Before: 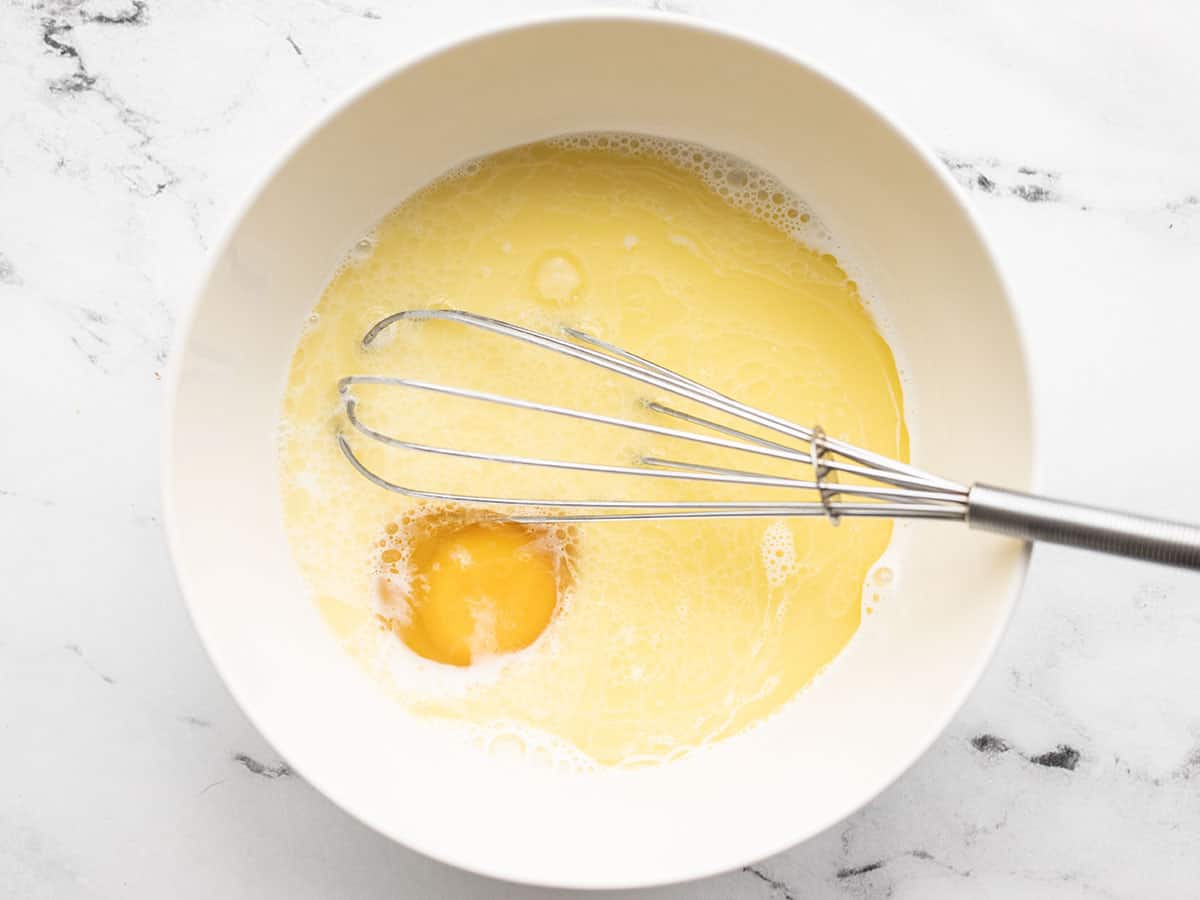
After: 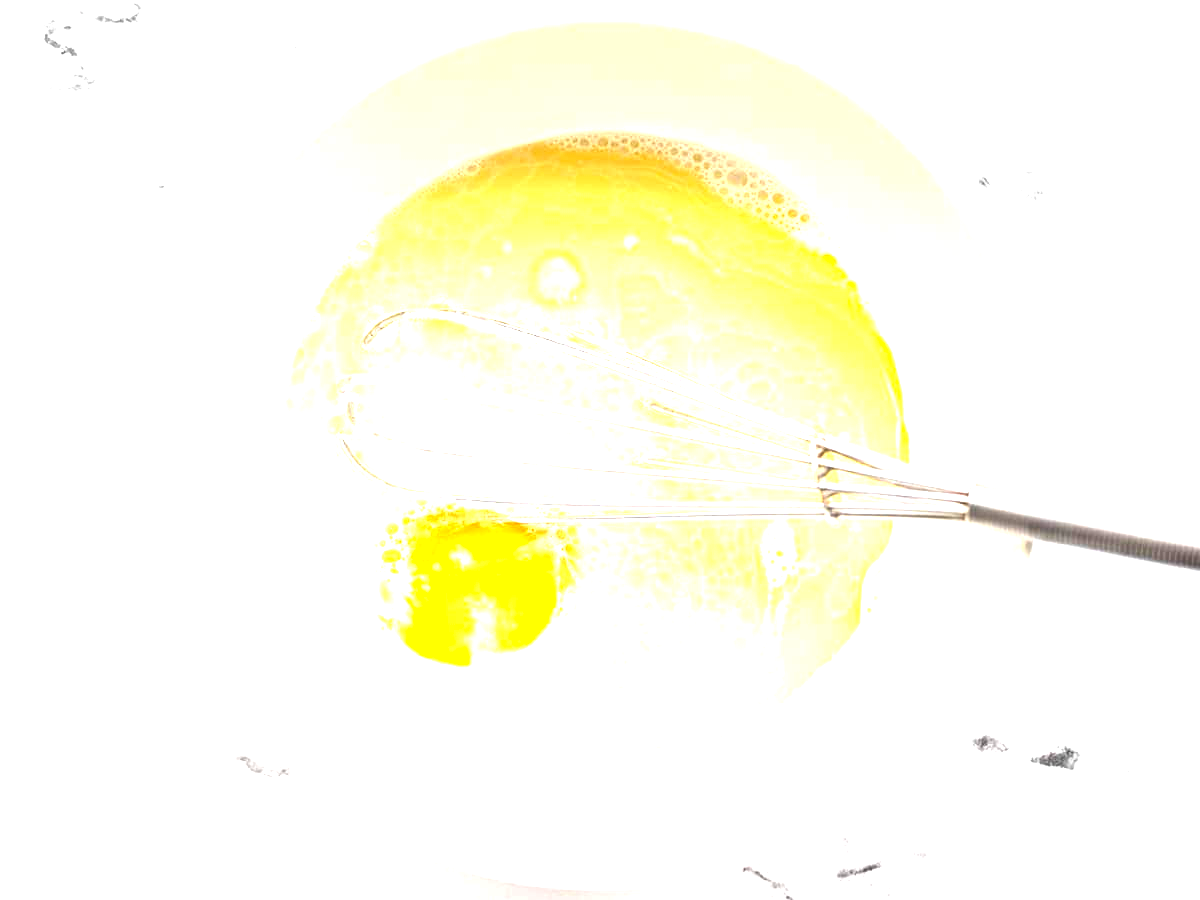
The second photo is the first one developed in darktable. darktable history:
exposure: black level correction 0, exposure 1.2 EV, compensate highlight preservation false
color balance rgb: perceptual saturation grading › global saturation 9.546%, perceptual brilliance grading › global brilliance 11.484%
